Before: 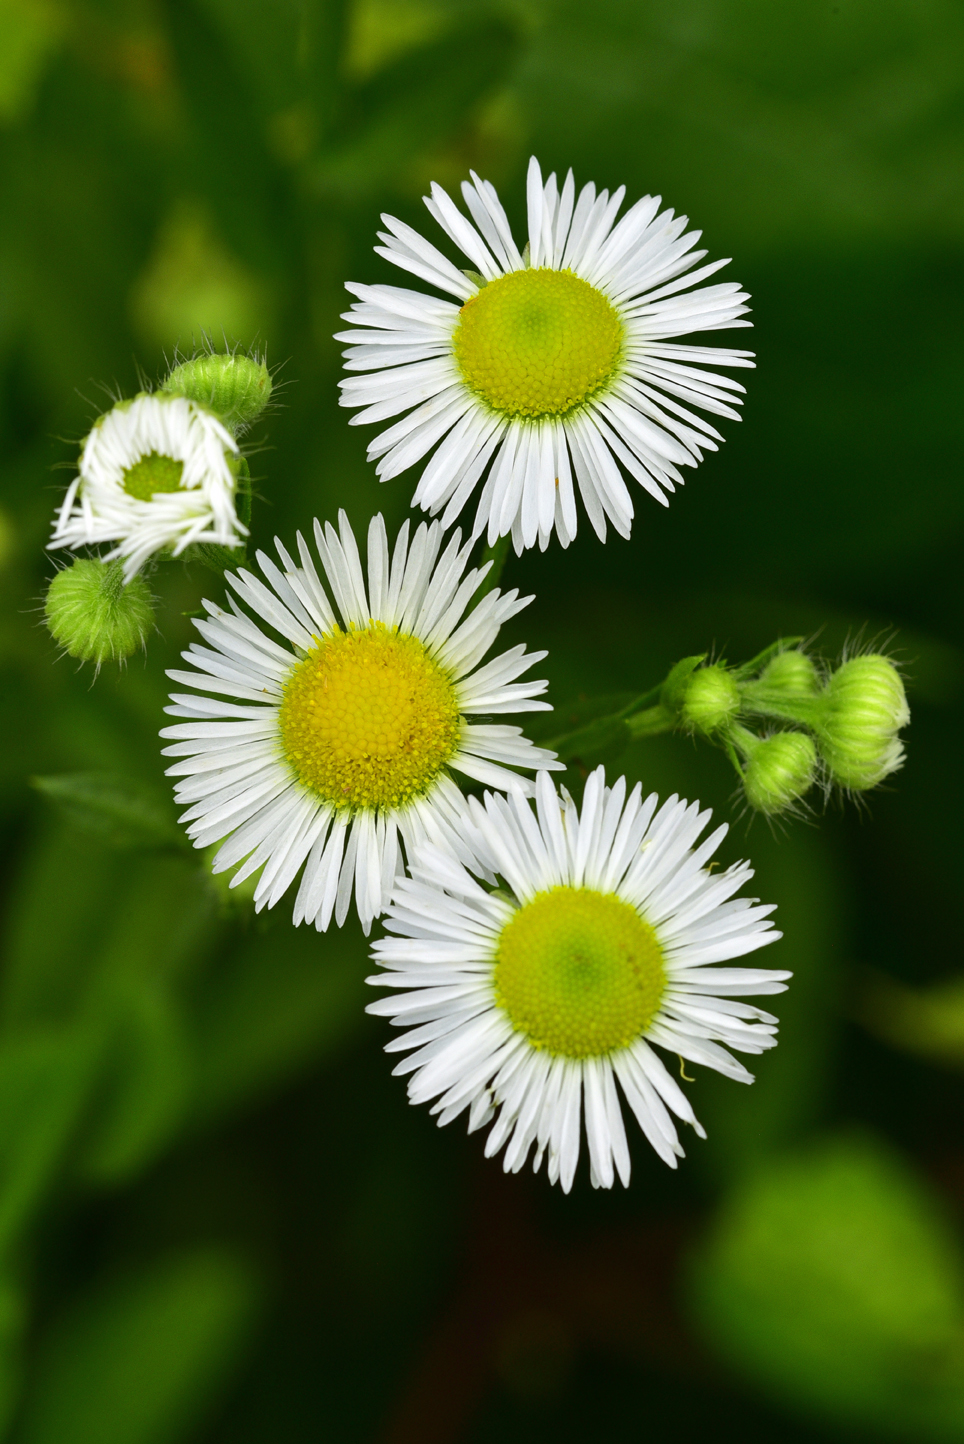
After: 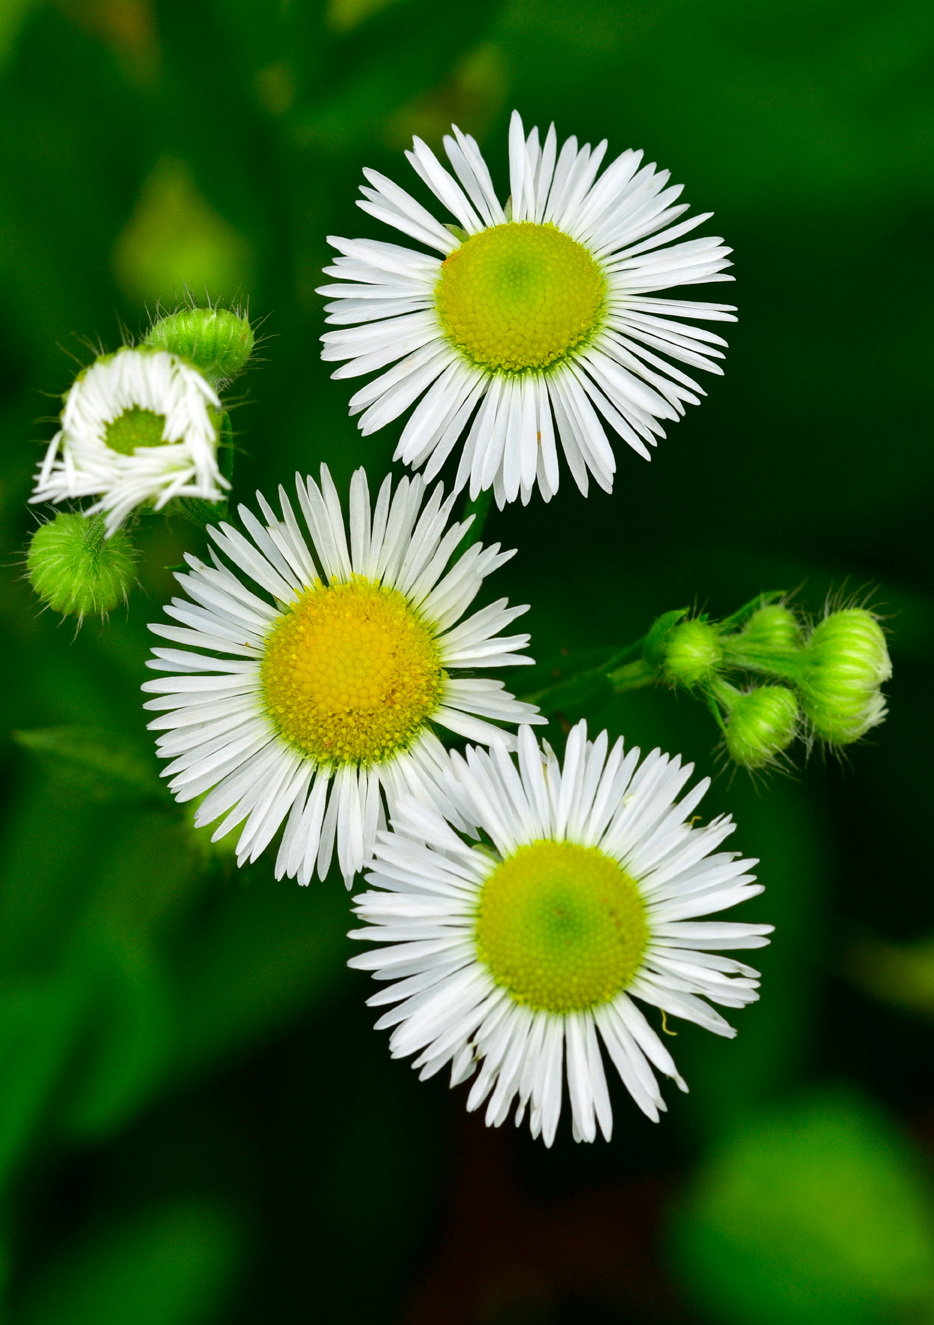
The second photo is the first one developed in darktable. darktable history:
crop: left 1.964%, top 3.251%, right 1.122%, bottom 4.933%
tone equalizer: on, module defaults
